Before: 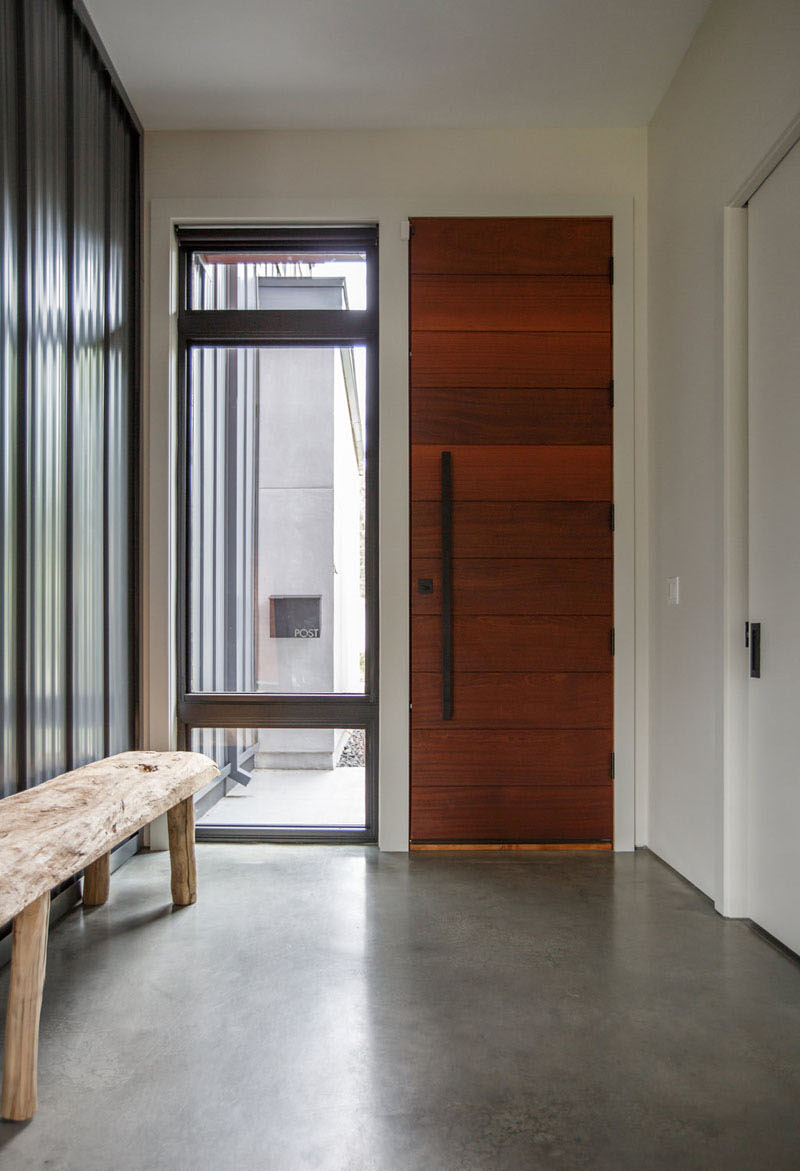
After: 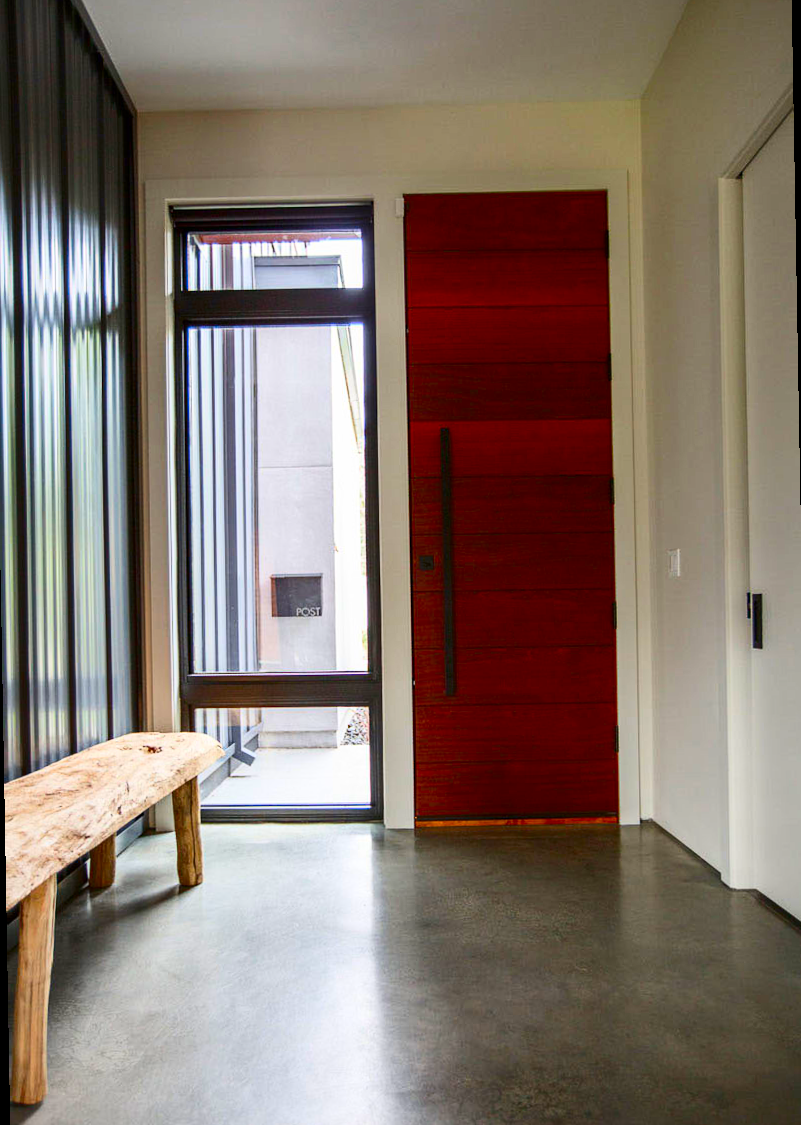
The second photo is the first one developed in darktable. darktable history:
rotate and perspective: rotation -1°, crop left 0.011, crop right 0.989, crop top 0.025, crop bottom 0.975
contrast brightness saturation: contrast 0.26, brightness 0.02, saturation 0.87
